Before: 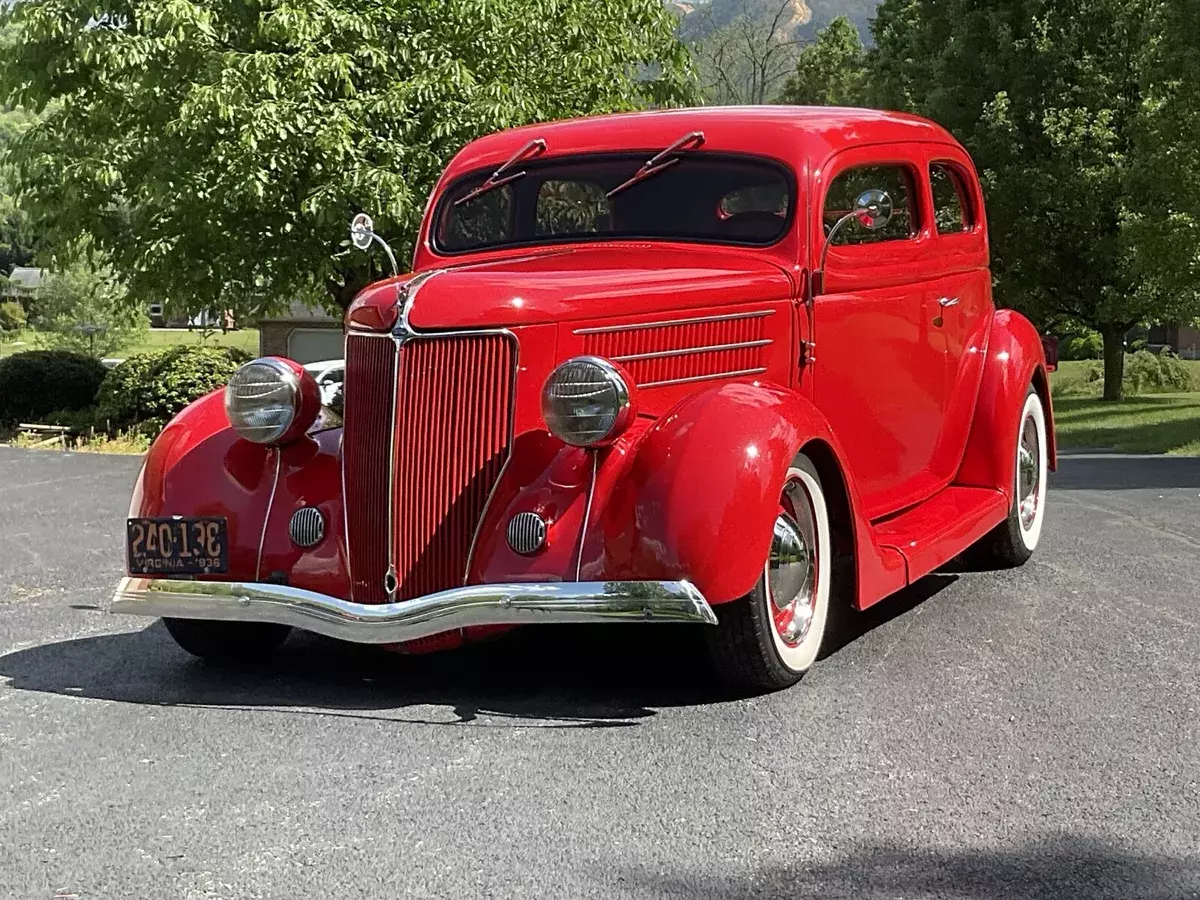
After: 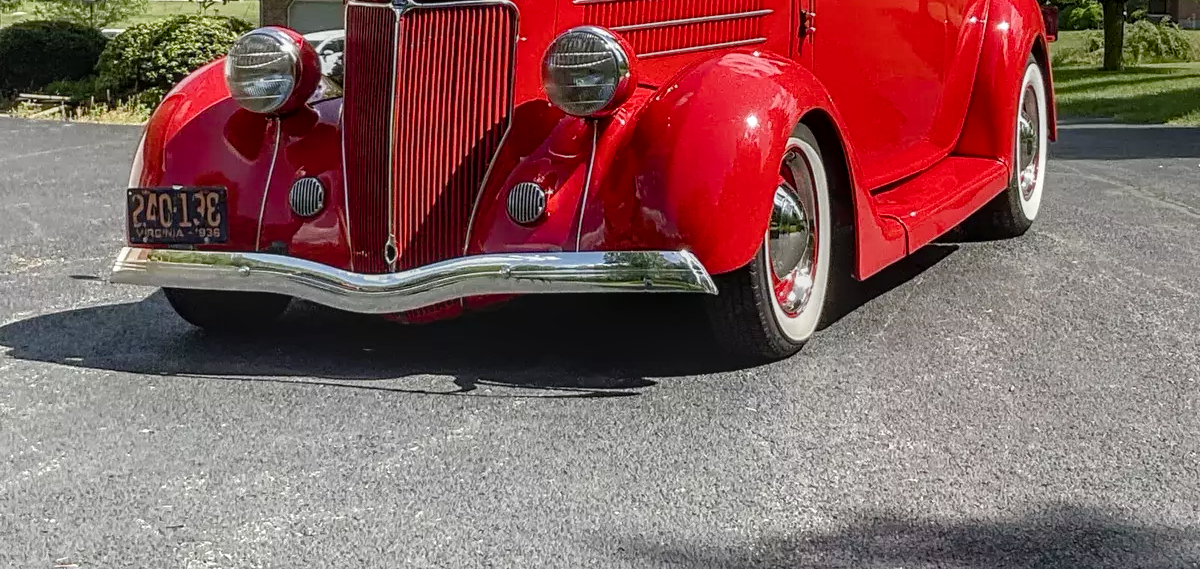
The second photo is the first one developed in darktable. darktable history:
local contrast: highlights 1%, shadows 6%, detail 133%
color balance rgb: perceptual saturation grading › global saturation 20%, perceptual saturation grading › highlights -48.969%, perceptual saturation grading › shadows 23.941%
crop and rotate: top 36.678%
